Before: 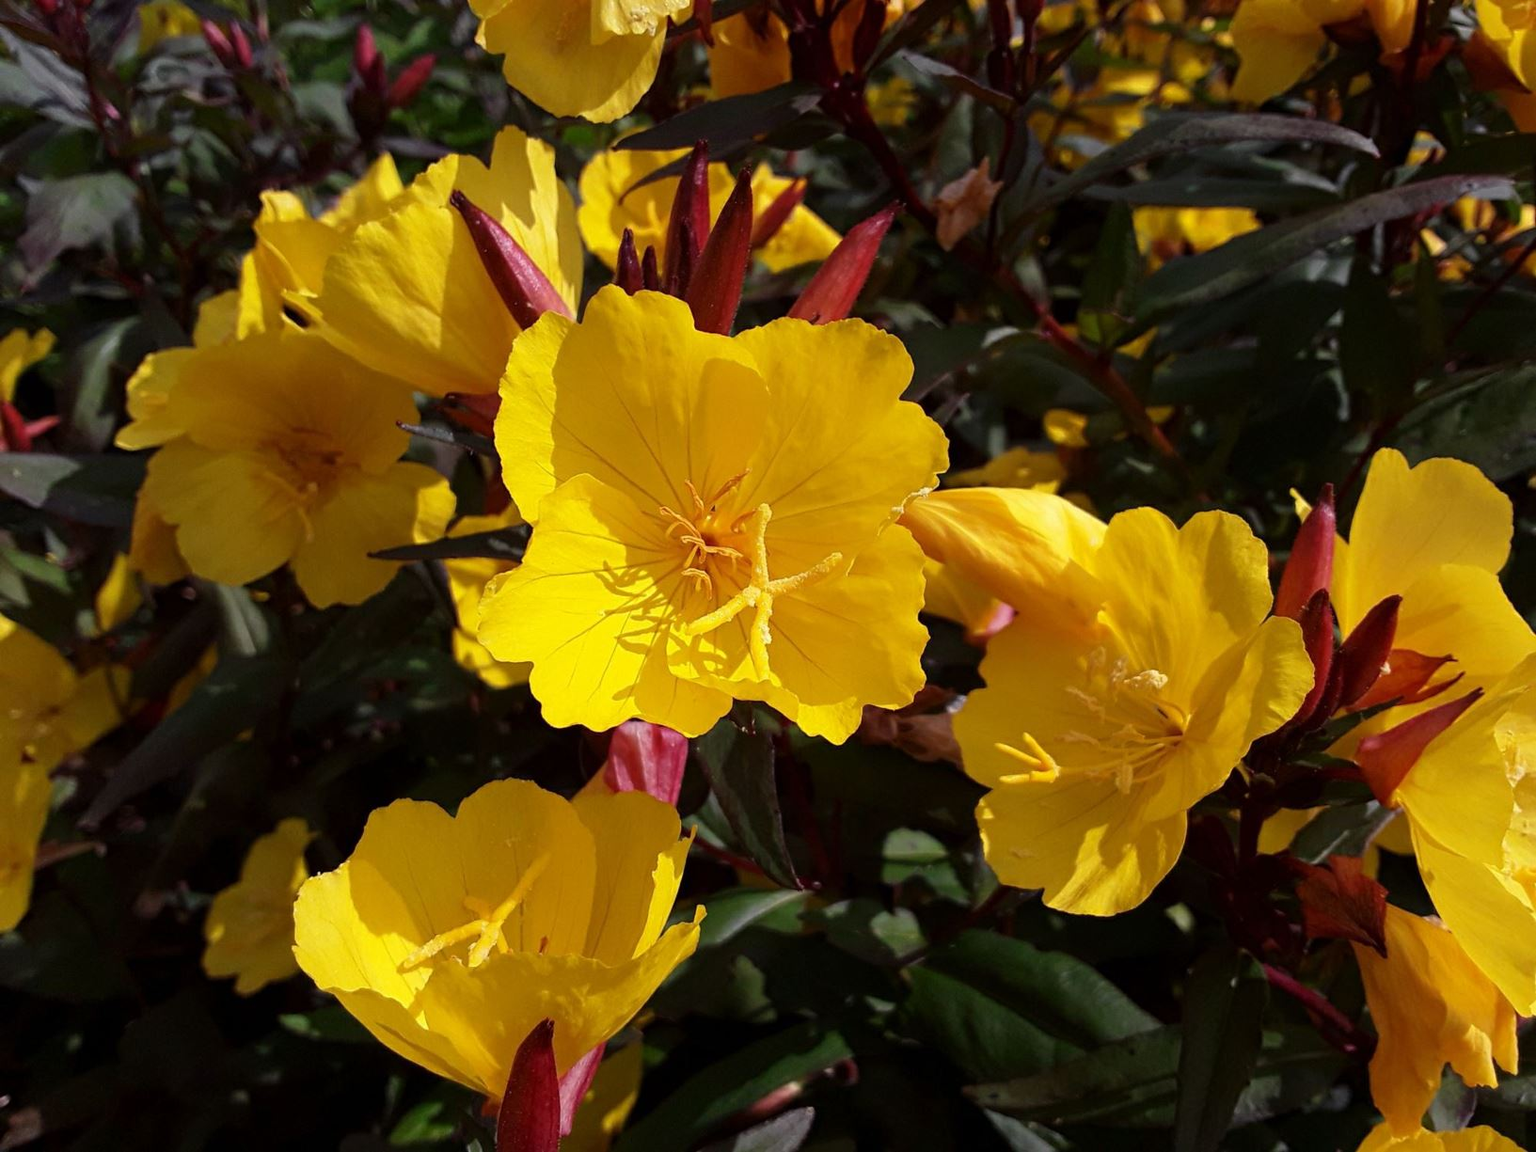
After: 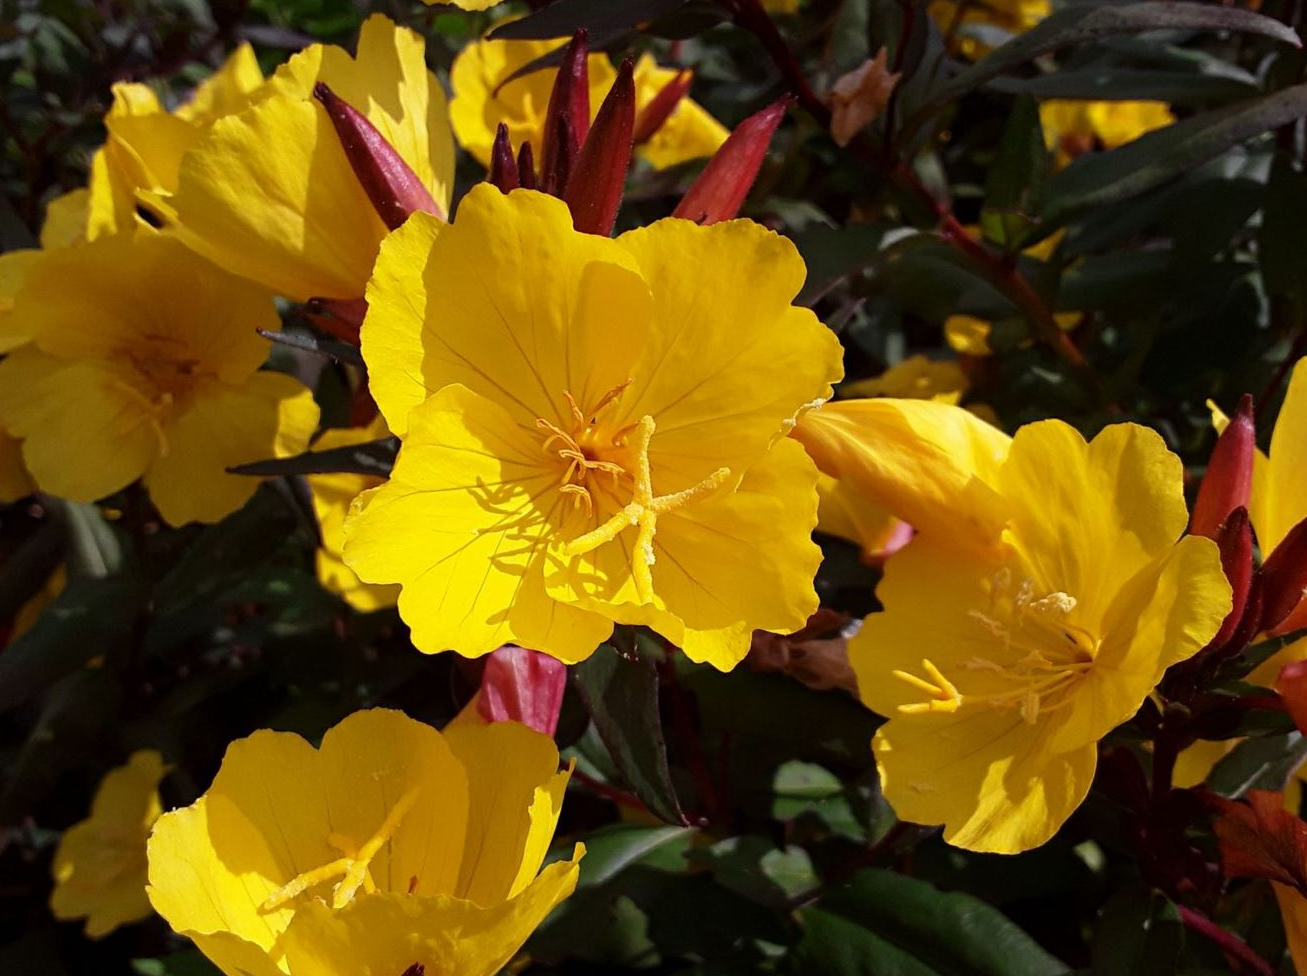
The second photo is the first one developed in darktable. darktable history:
crop and rotate: left 10.131%, top 9.796%, right 9.823%, bottom 10.529%
